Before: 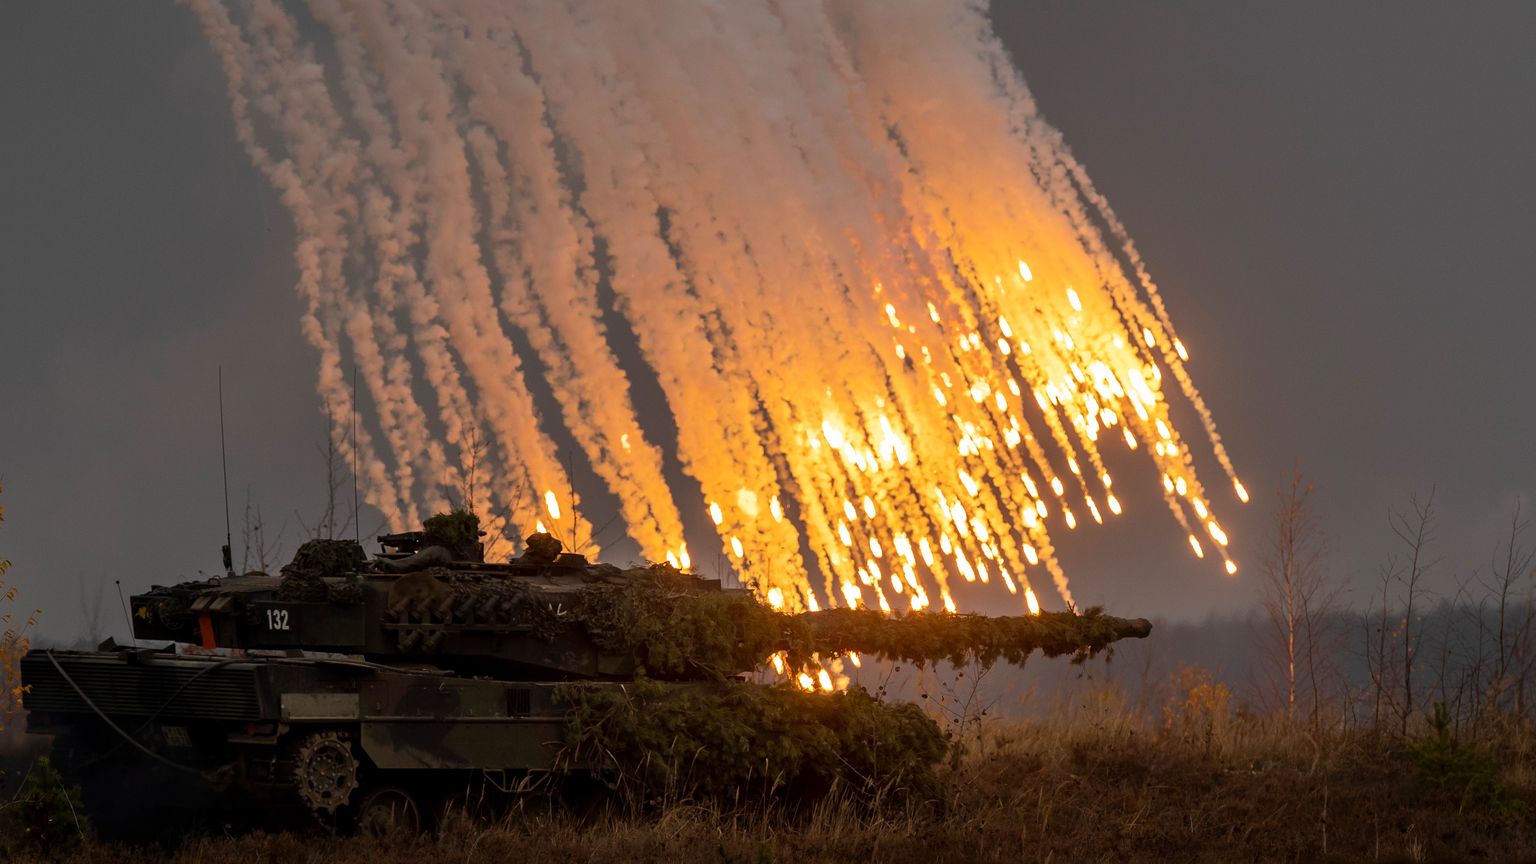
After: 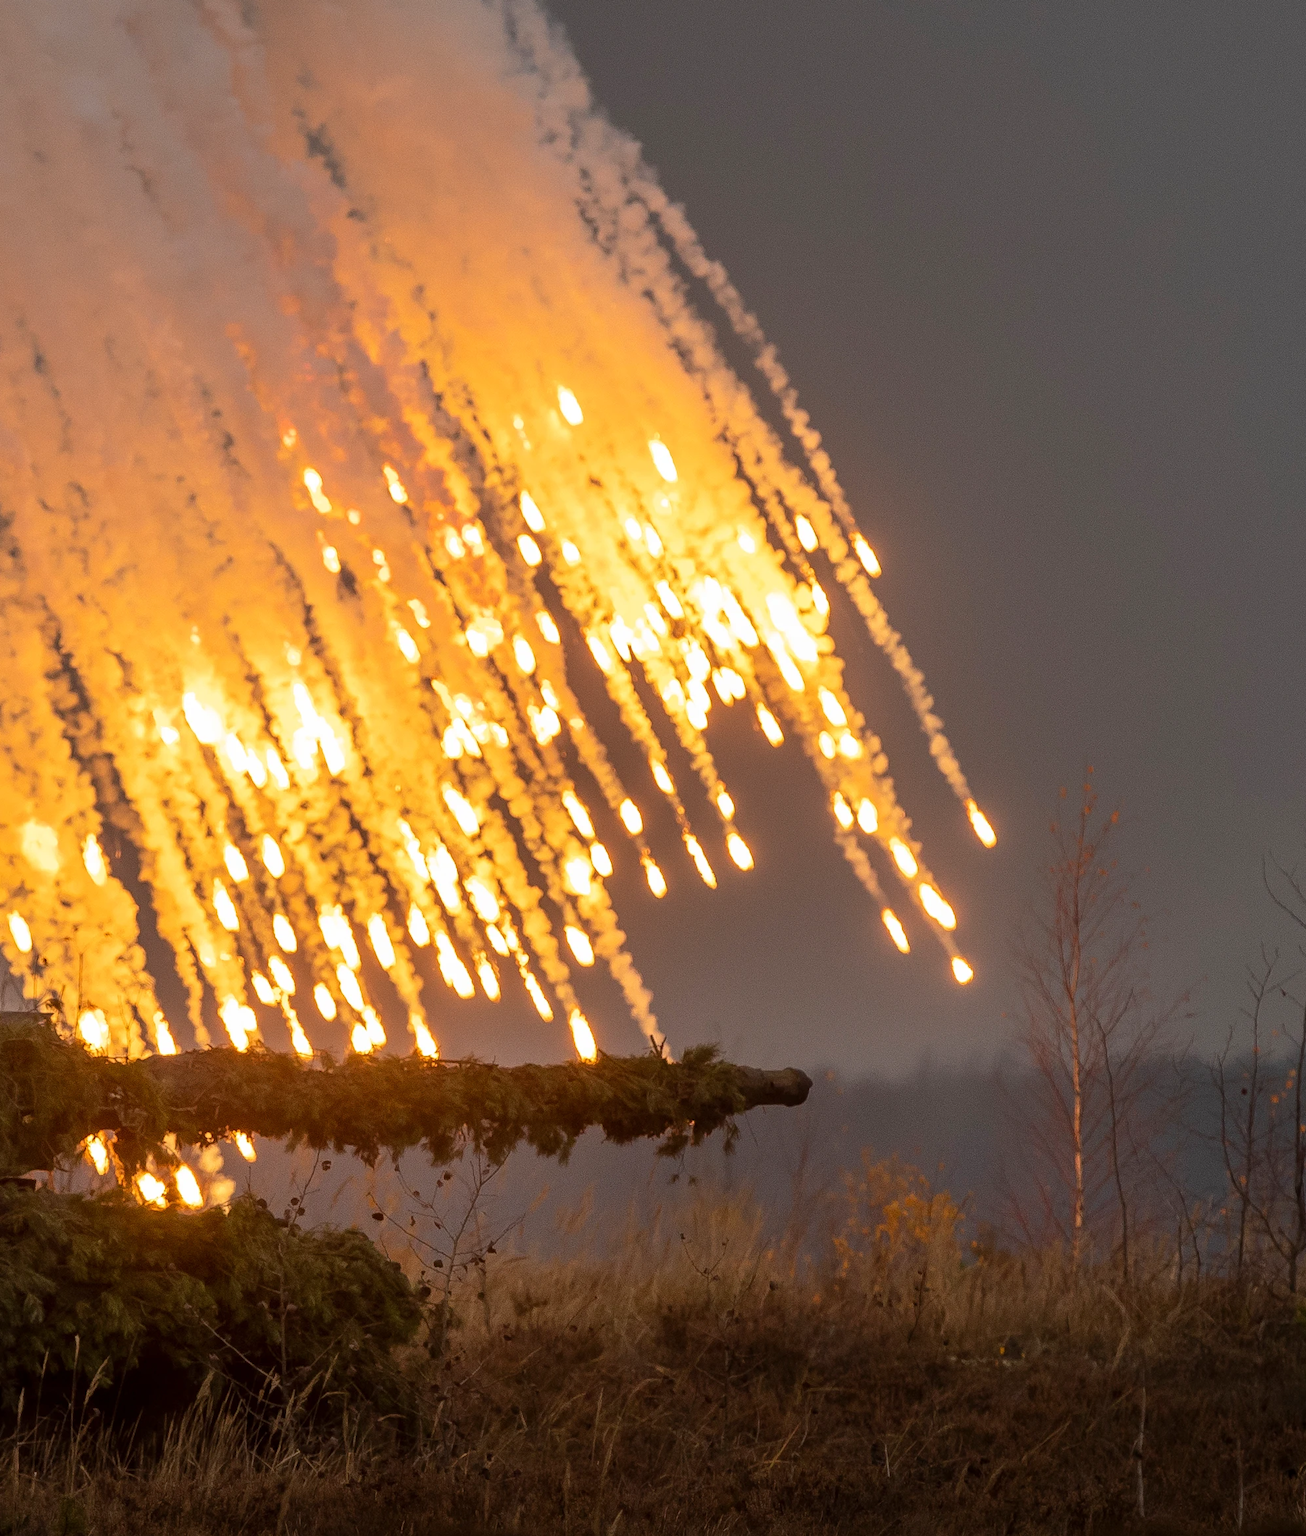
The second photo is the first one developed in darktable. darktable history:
crop: left 47.315%, top 6.761%, right 8.098%
